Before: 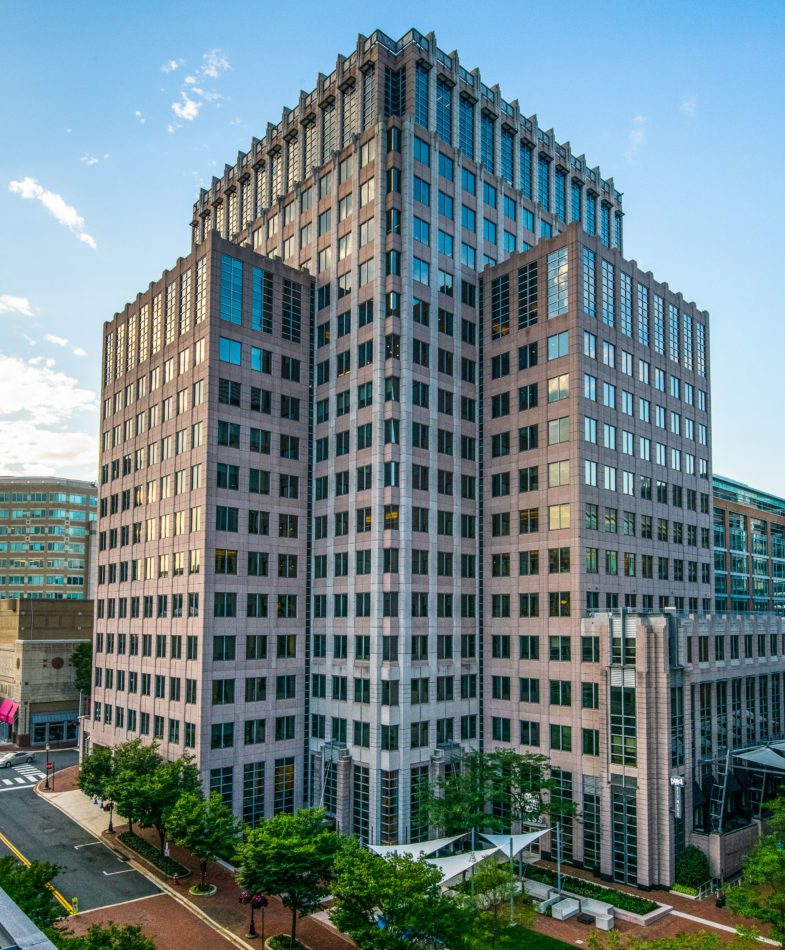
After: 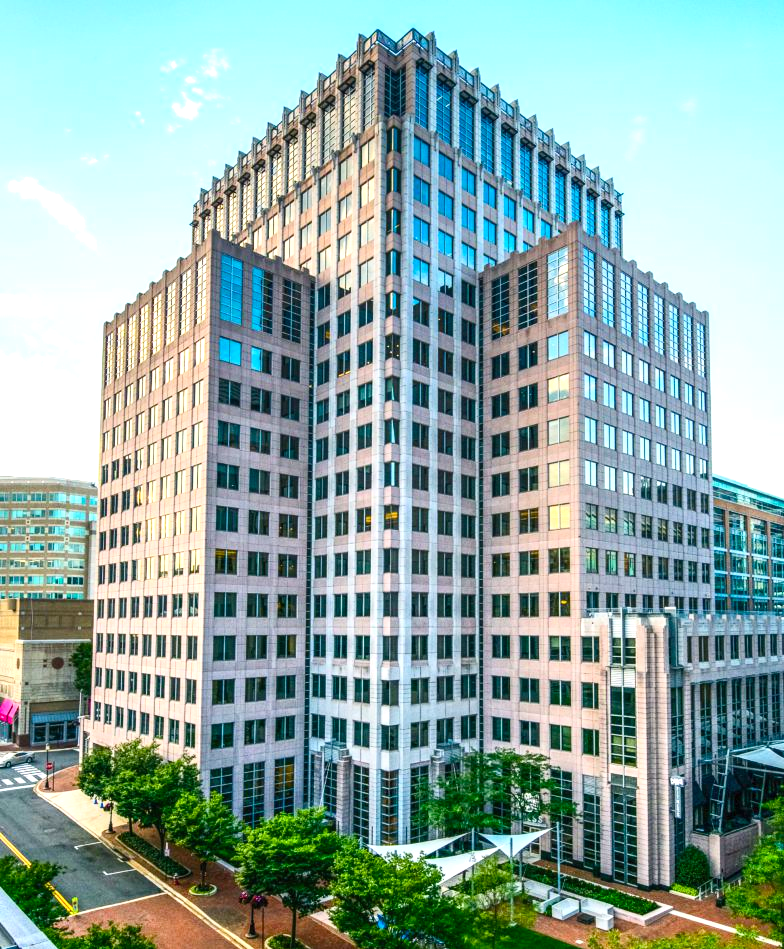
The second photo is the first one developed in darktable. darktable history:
contrast brightness saturation: contrast 0.204, brightness 0.144, saturation 0.147
crop and rotate: left 0.071%, bottom 0.011%
color balance rgb: perceptual saturation grading › global saturation -0.123%, perceptual saturation grading › highlights -19.829%, perceptual saturation grading › shadows 20.145%, perceptual brilliance grading › global brilliance 24.831%
